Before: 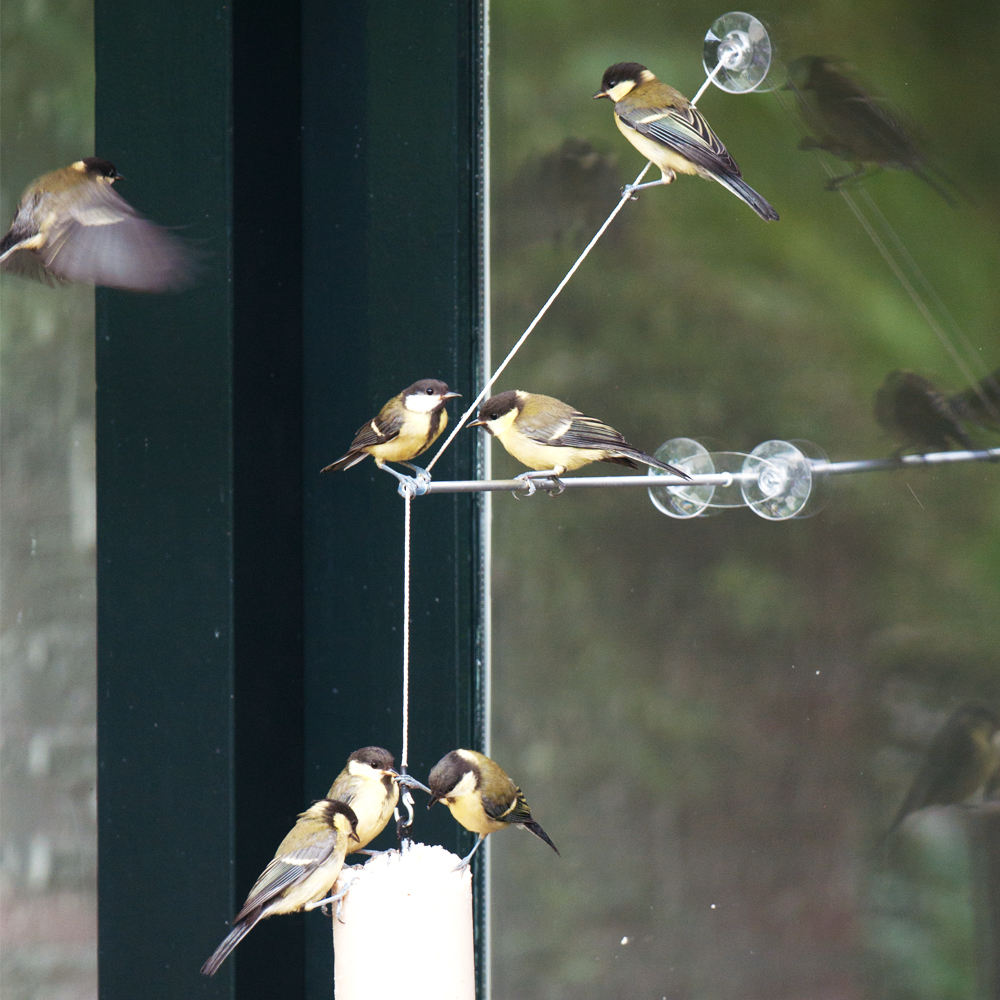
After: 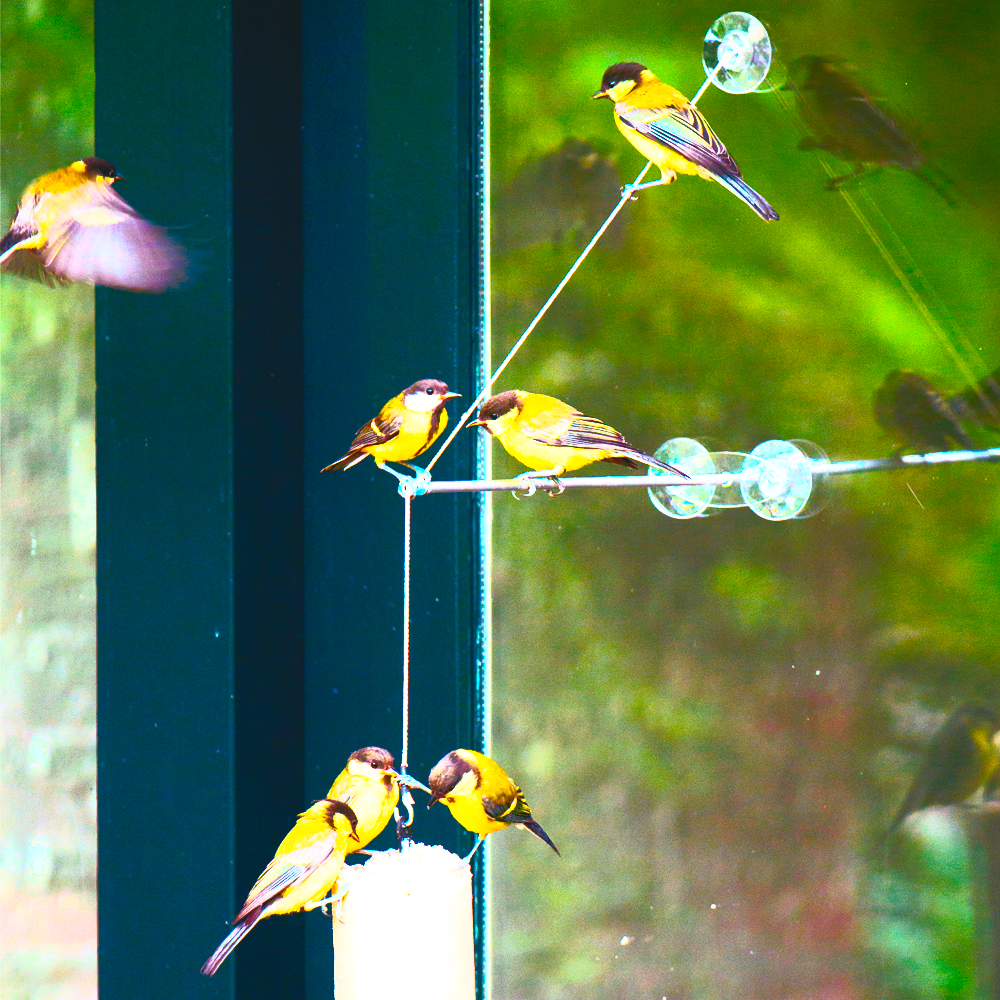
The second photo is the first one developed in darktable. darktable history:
color balance rgb: shadows fall-off 299.39%, white fulcrum 1.98 EV, highlights fall-off 298.99%, linear chroma grading › global chroma 24.892%, perceptual saturation grading › global saturation 44.628%, perceptual saturation grading › highlights -50.178%, perceptual saturation grading › shadows 30.008%, mask middle-gray fulcrum 99.901%, global vibrance 20%, contrast gray fulcrum 38.378%
contrast brightness saturation: contrast 1, brightness 0.992, saturation 0.981
filmic rgb: black relative exposure -9.45 EV, white relative exposure 3.03 EV, threshold 5.94 EV, hardness 6.13, enable highlight reconstruction true
